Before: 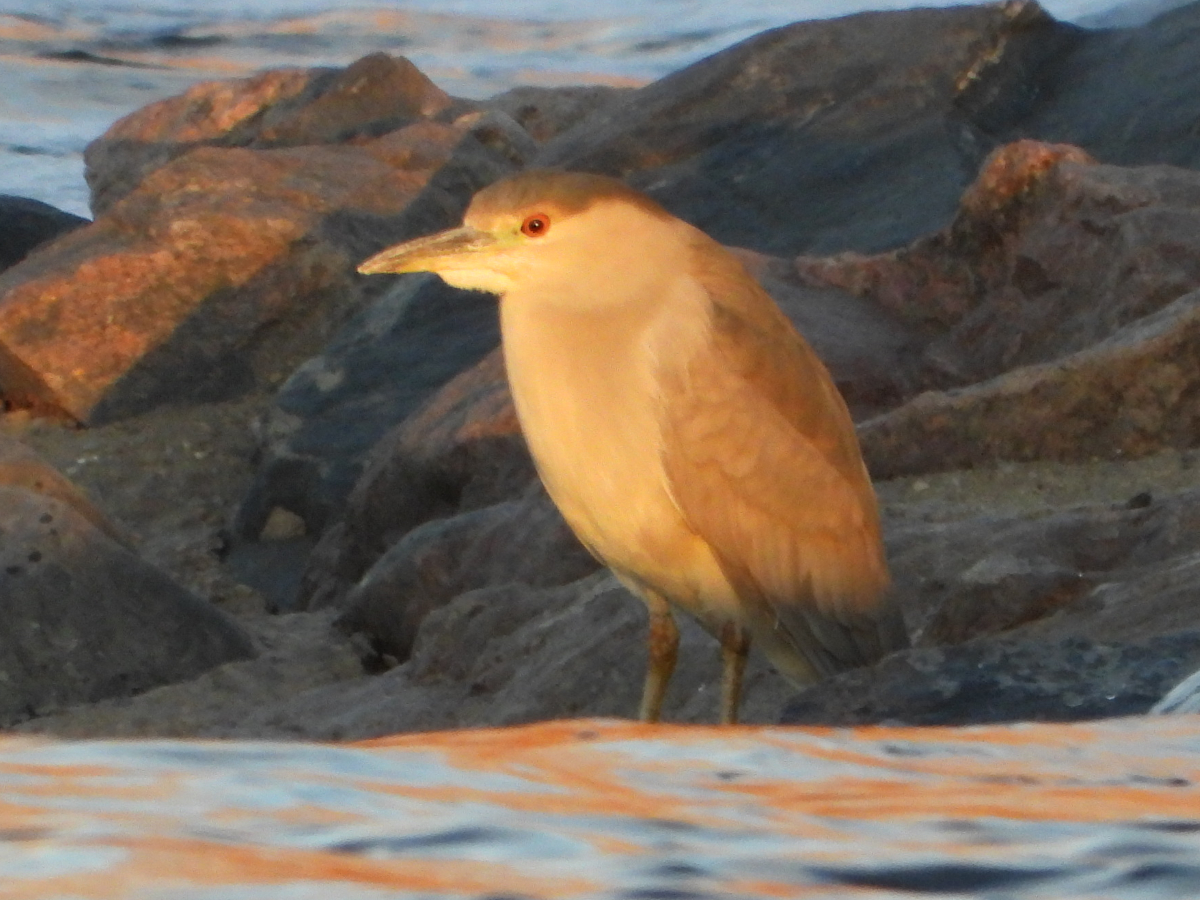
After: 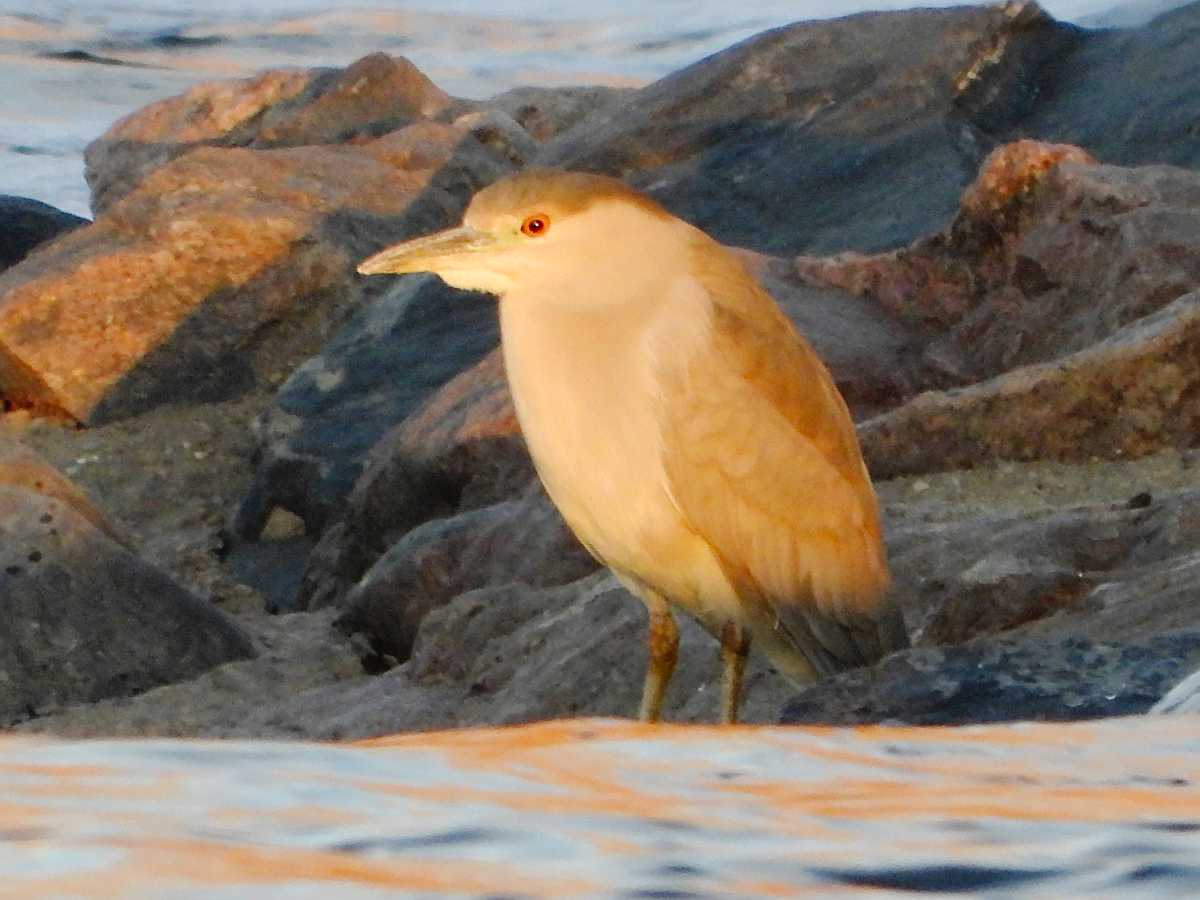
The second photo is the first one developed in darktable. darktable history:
sharpen: on, module defaults
tone curve: curves: ch0 [(0, 0) (0.003, 0.001) (0.011, 0.008) (0.025, 0.015) (0.044, 0.025) (0.069, 0.037) (0.1, 0.056) (0.136, 0.091) (0.177, 0.157) (0.224, 0.231) (0.277, 0.319) (0.335, 0.4) (0.399, 0.493) (0.468, 0.571) (0.543, 0.645) (0.623, 0.706) (0.709, 0.77) (0.801, 0.838) (0.898, 0.918) (1, 1)], preserve colors none
